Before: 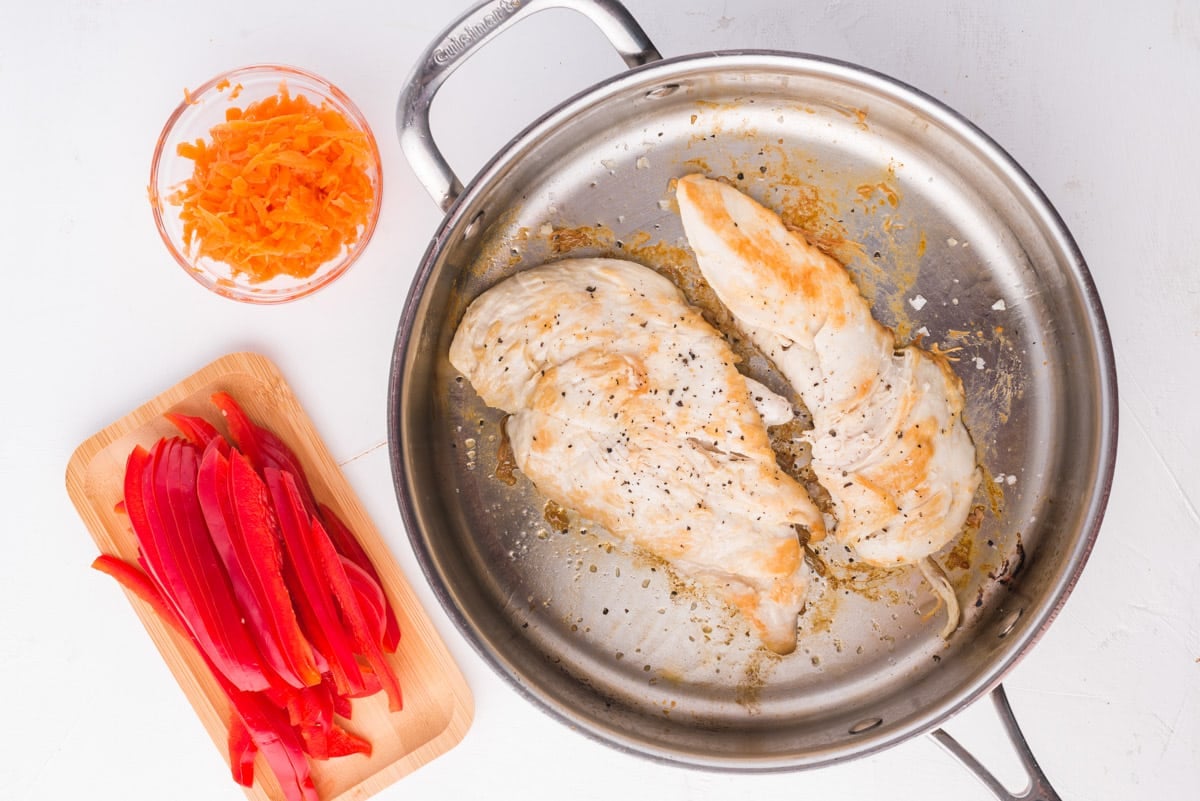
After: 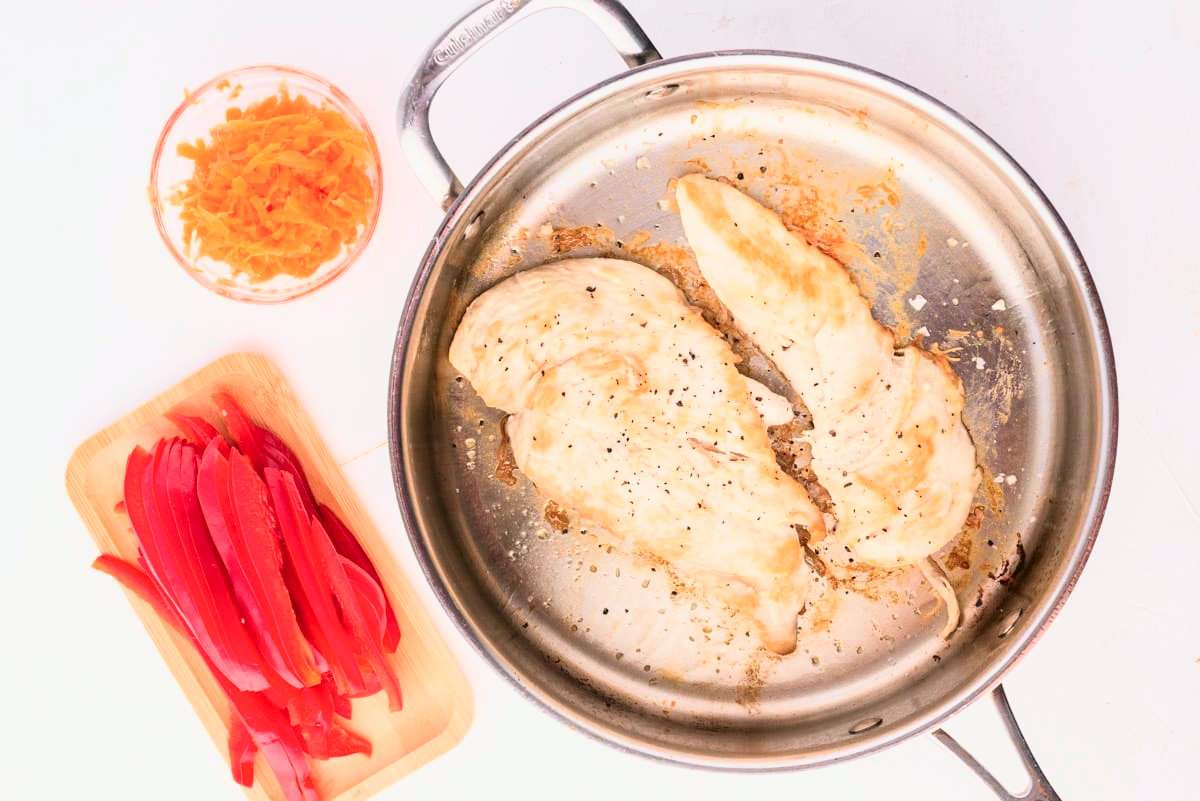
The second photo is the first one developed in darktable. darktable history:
tone curve: curves: ch0 [(0.003, 0.032) (0.037, 0.037) (0.142, 0.117) (0.279, 0.311) (0.405, 0.49) (0.526, 0.651) (0.722, 0.857) (0.875, 0.946) (1, 0.98)]; ch1 [(0, 0) (0.305, 0.325) (0.453, 0.437) (0.482, 0.474) (0.501, 0.498) (0.515, 0.523) (0.559, 0.591) (0.6, 0.643) (0.656, 0.707) (1, 1)]; ch2 [(0, 0) (0.323, 0.277) (0.424, 0.396) (0.479, 0.484) (0.499, 0.502) (0.515, 0.537) (0.573, 0.602) (0.653, 0.675) (0.75, 0.756) (1, 1)], color space Lab, independent channels, preserve colors none
